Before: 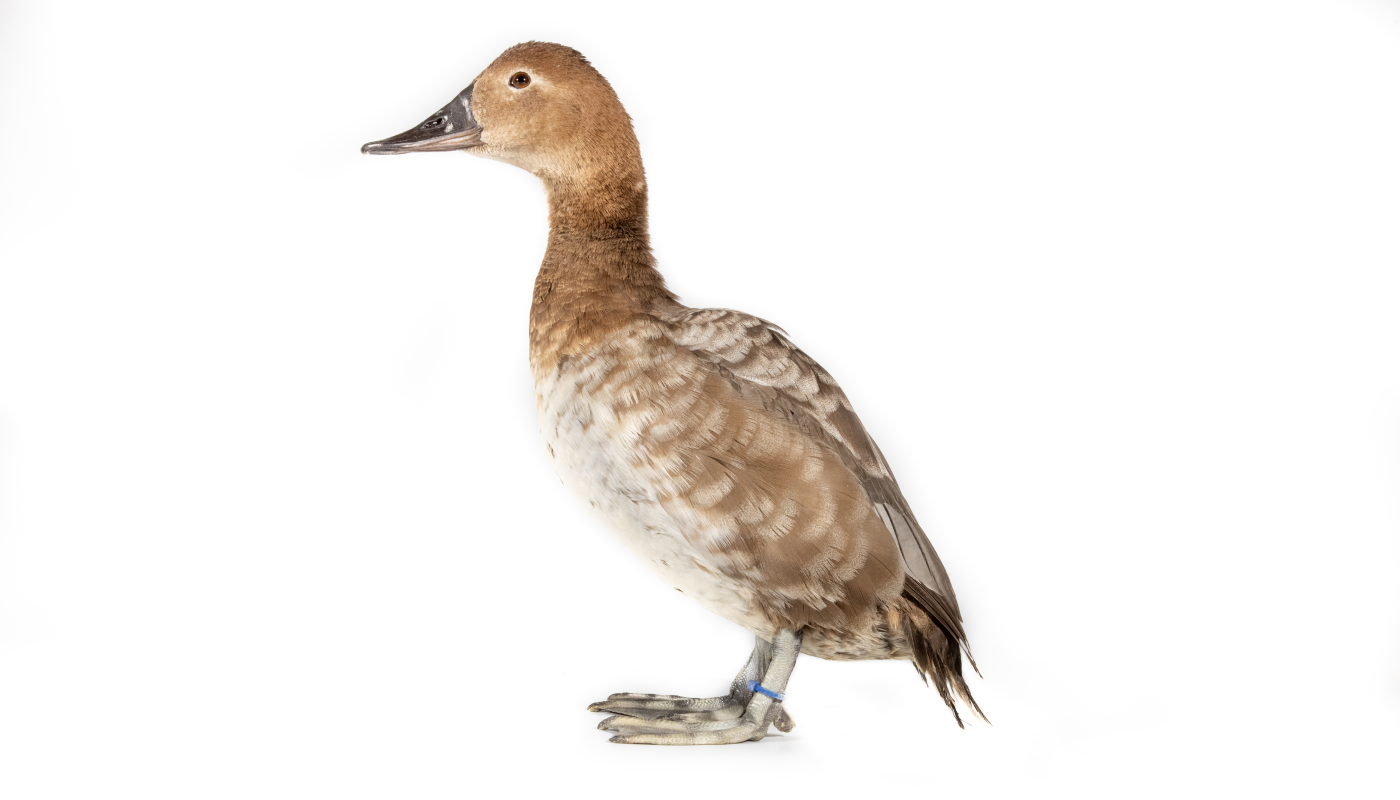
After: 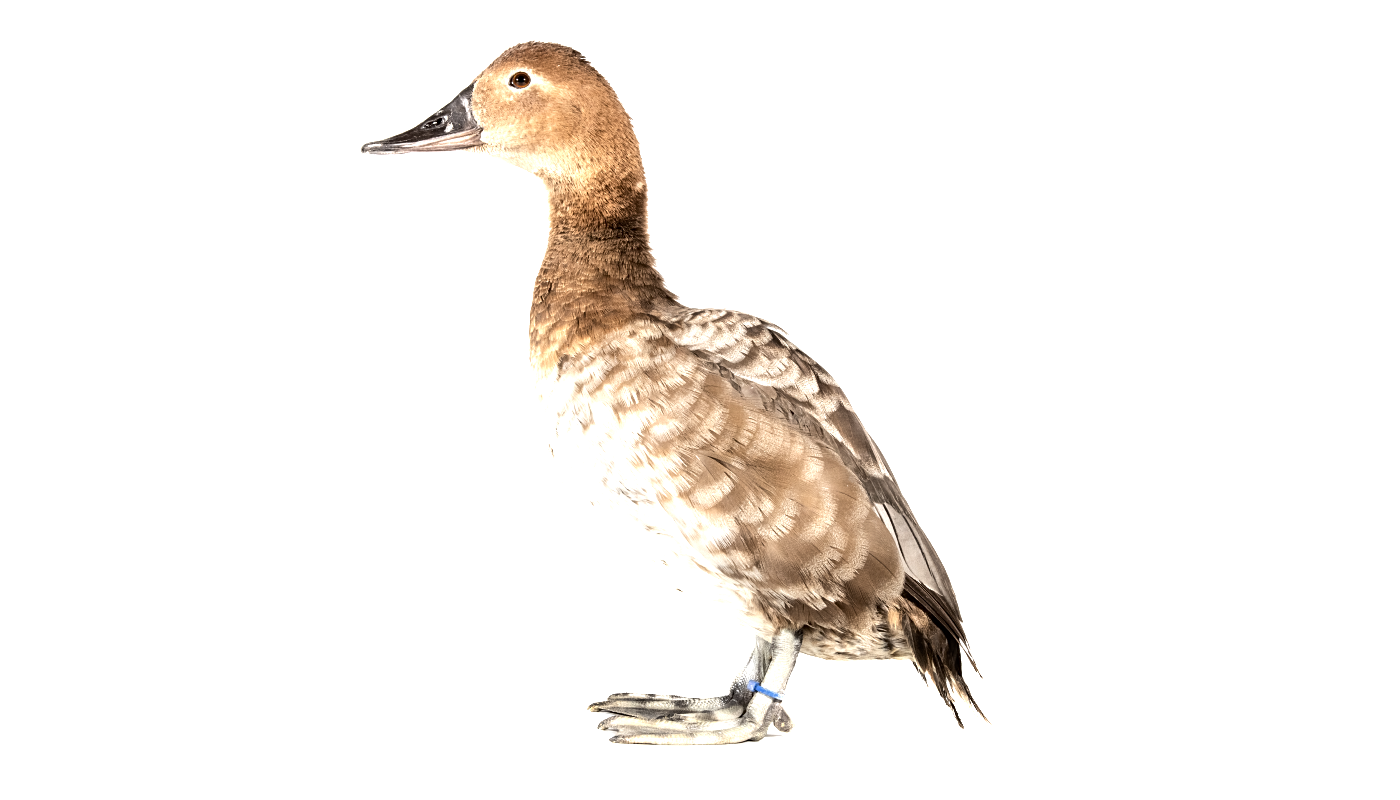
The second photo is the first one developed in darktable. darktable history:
sharpen: amount 0.215
tone equalizer: -8 EV -1.05 EV, -7 EV -0.973 EV, -6 EV -0.887 EV, -5 EV -0.548 EV, -3 EV 0.586 EV, -2 EV 0.837 EV, -1 EV 1.01 EV, +0 EV 1.07 EV, edges refinement/feathering 500, mask exposure compensation -1.57 EV, preserve details no
